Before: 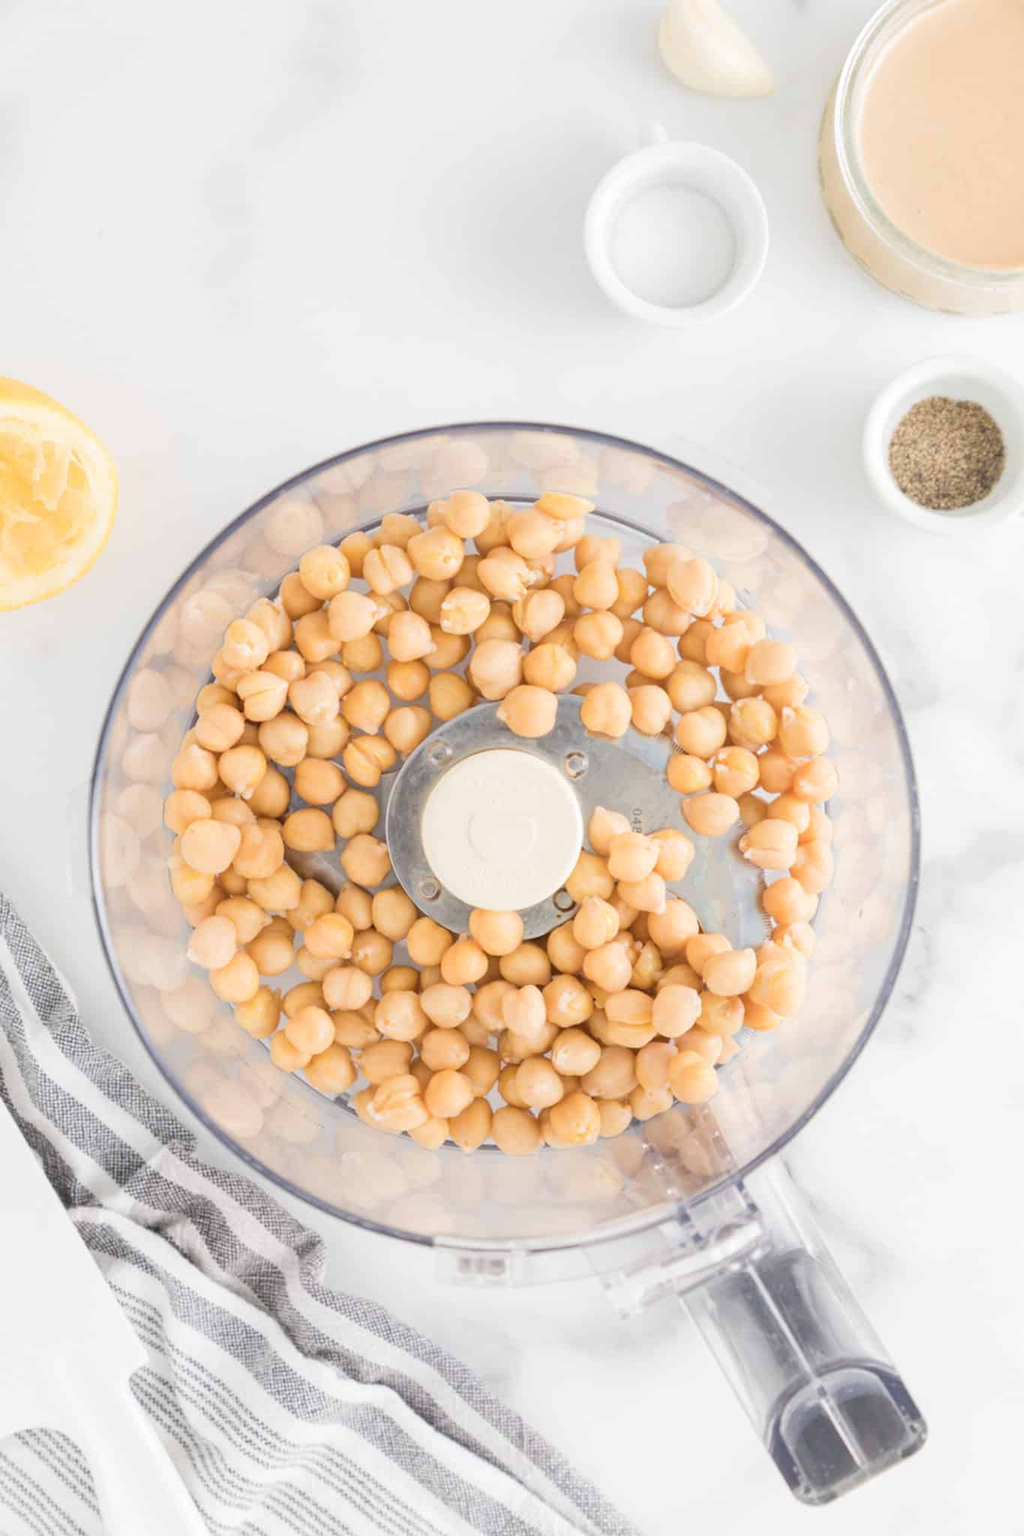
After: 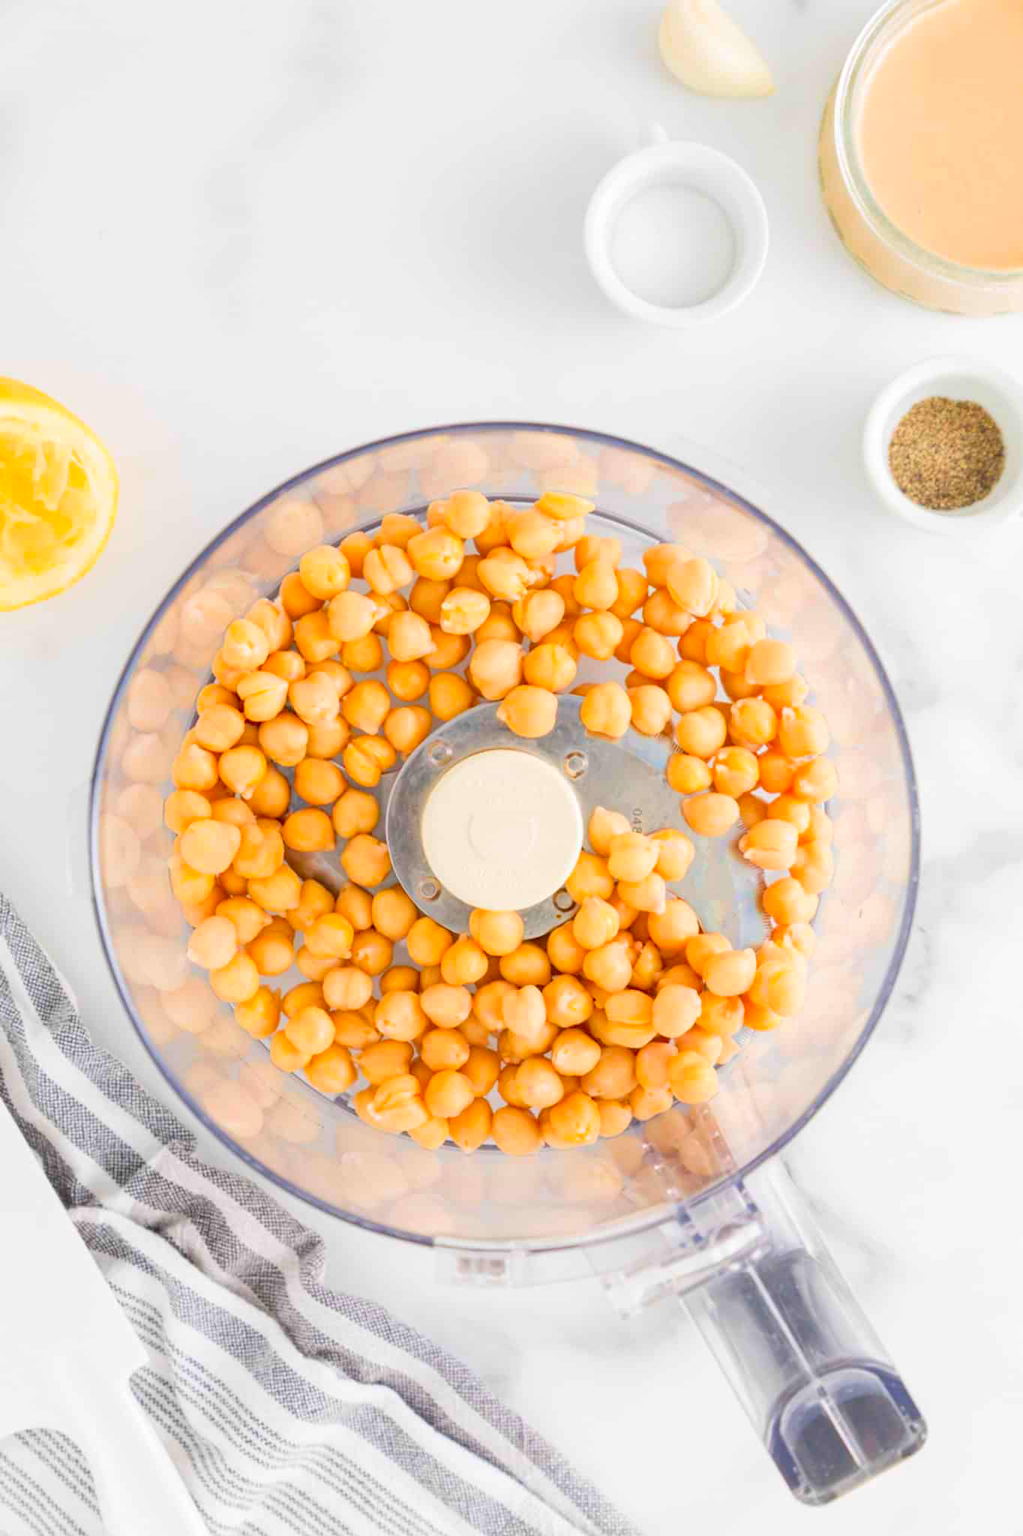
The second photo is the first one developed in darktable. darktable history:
white balance: red 1, blue 1
color correction: saturation 1.8
